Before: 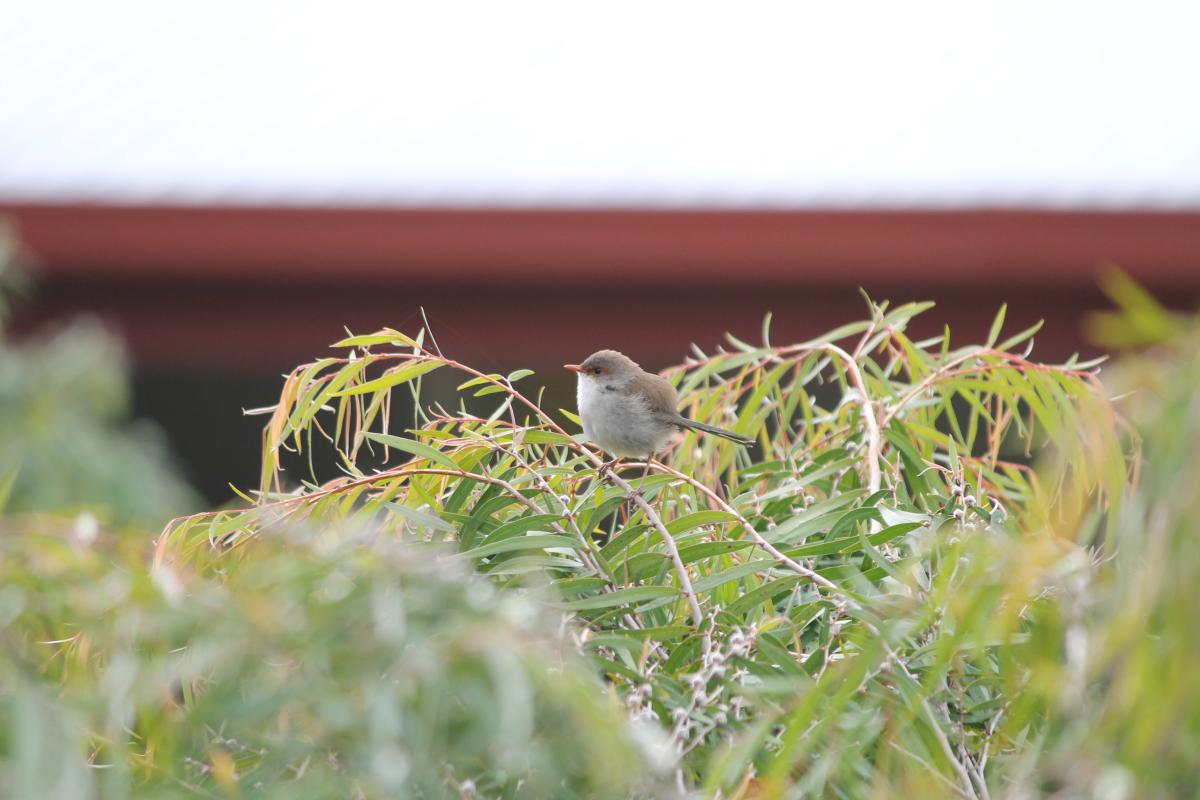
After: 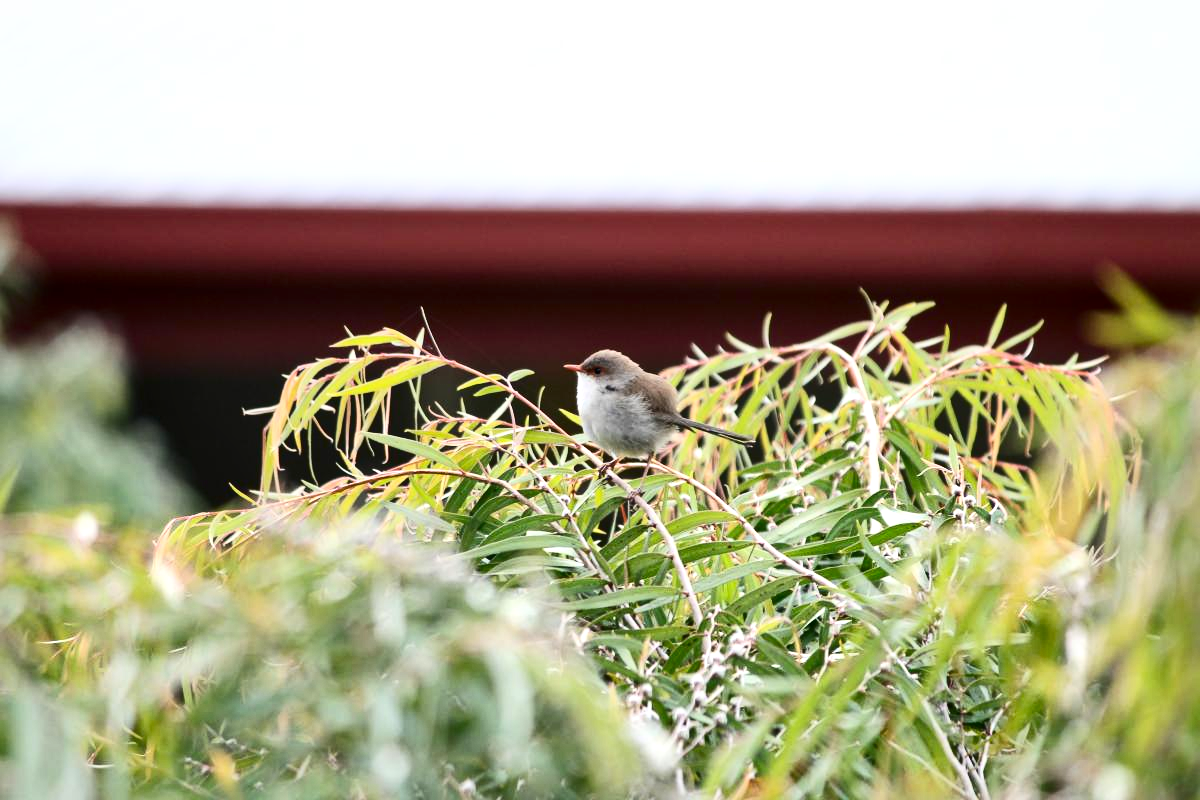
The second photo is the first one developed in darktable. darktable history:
local contrast: mode bilateral grid, contrast 50, coarseness 51, detail 150%, midtone range 0.2
contrast brightness saturation: contrast 0.331, brightness -0.07, saturation 0.175
